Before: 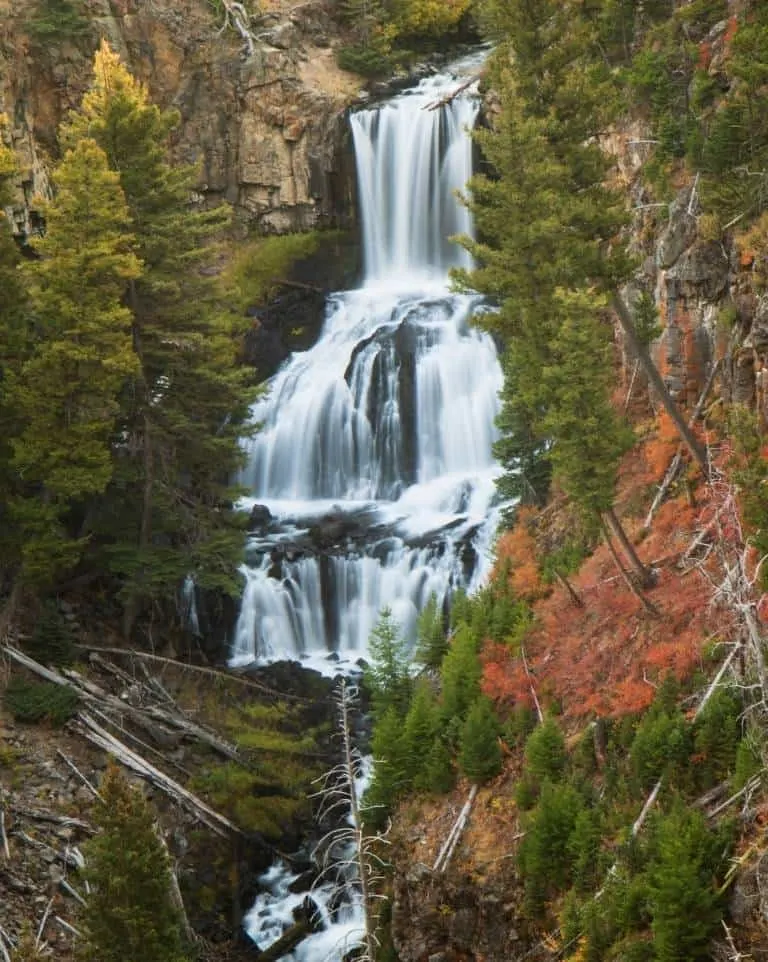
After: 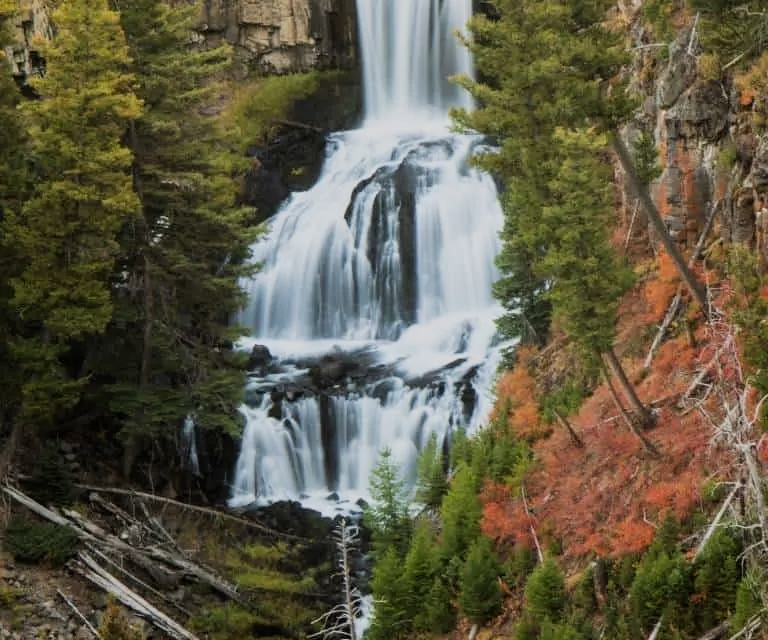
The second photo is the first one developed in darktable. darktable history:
tone equalizer: on, module defaults
crop: top 16.727%, bottom 16.727%
filmic rgb: black relative exposure -7.65 EV, hardness 4.02, contrast 1.1, highlights saturation mix -30%
